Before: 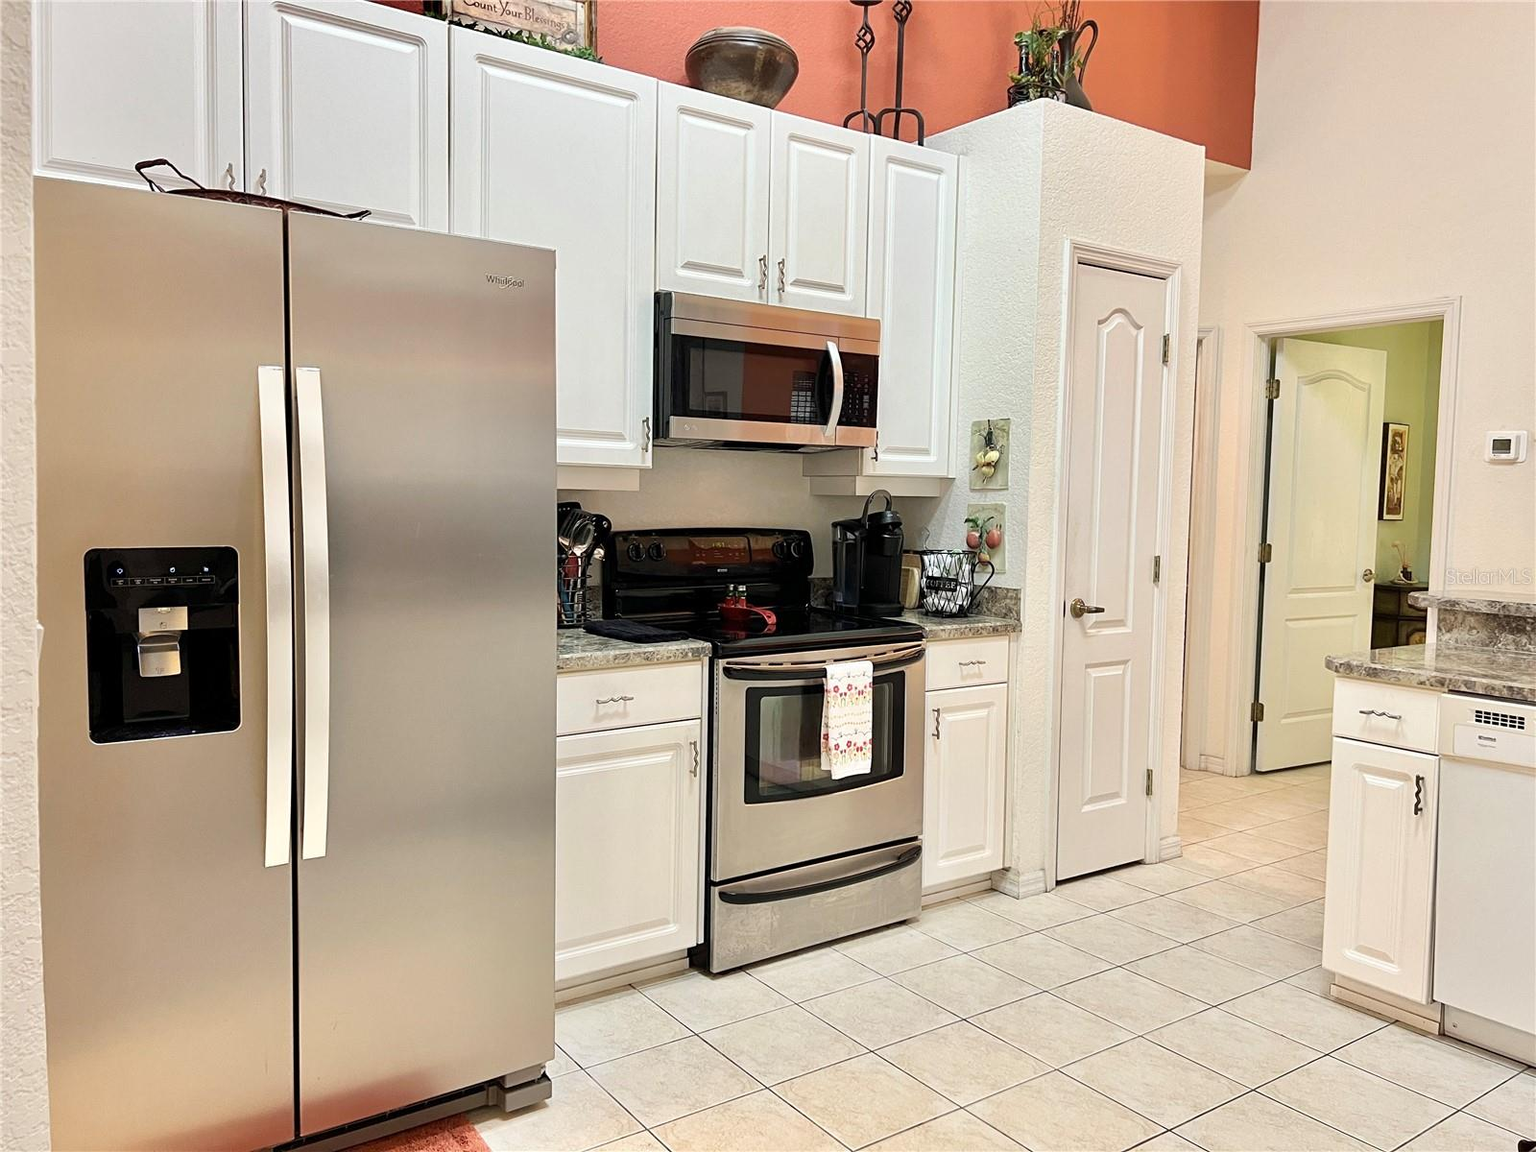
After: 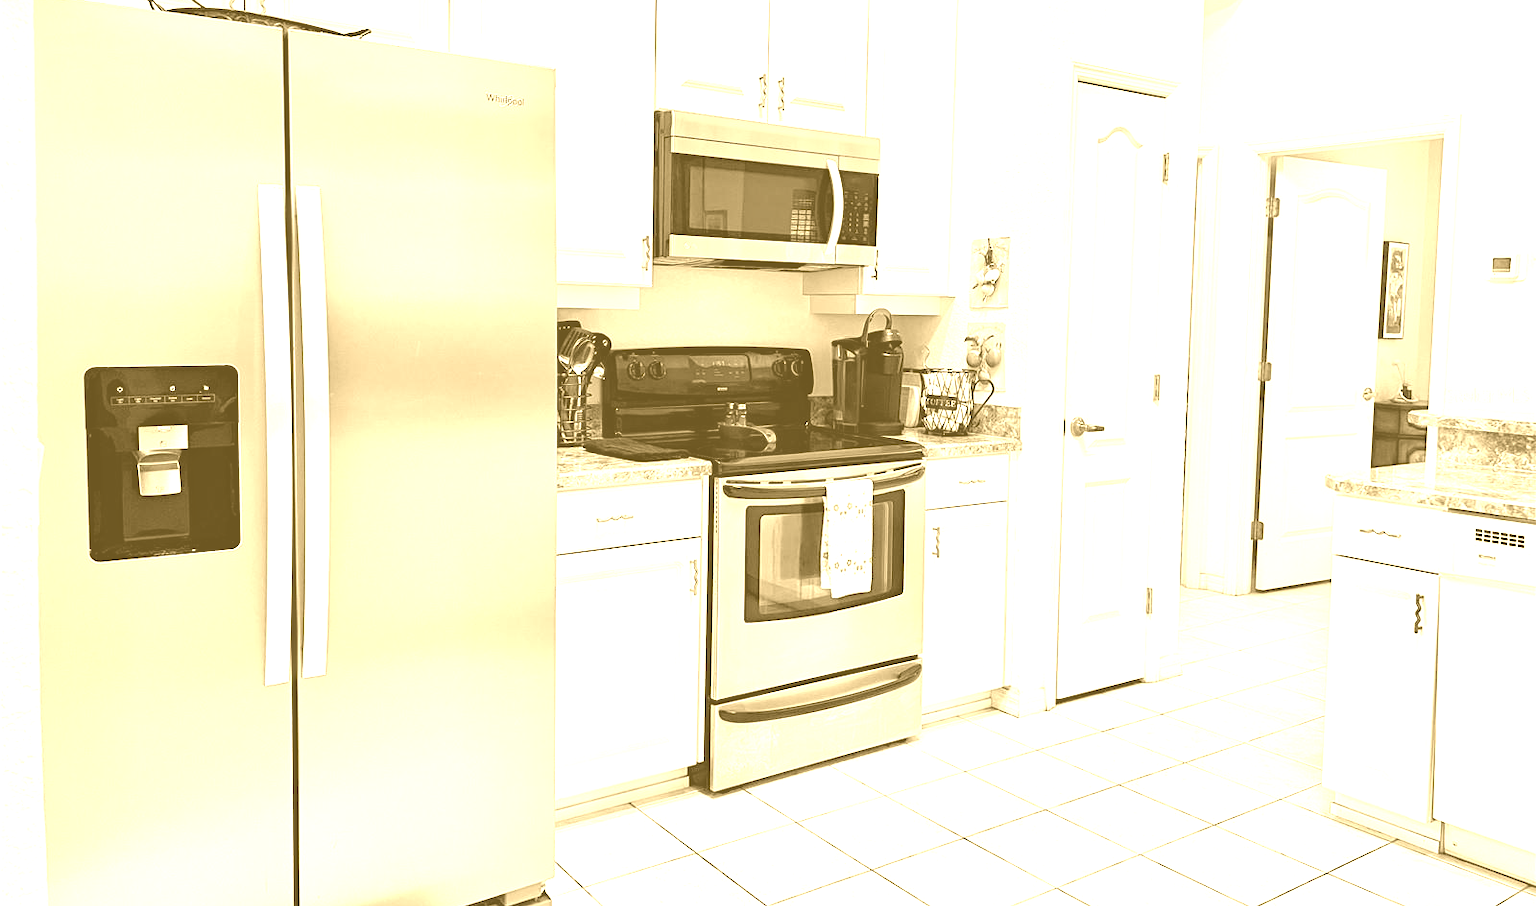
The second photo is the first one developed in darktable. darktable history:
lowpass: radius 0.1, contrast 0.85, saturation 1.1, unbound 0
crop and rotate: top 15.774%, bottom 5.506%
white balance: red 0.954, blue 1.079
exposure: black level correction -0.001, exposure 0.9 EV, compensate exposure bias true, compensate highlight preservation false
colorize: hue 36°, source mix 100%
haze removal: compatibility mode true, adaptive false
levels: levels [0, 0.499, 1]
